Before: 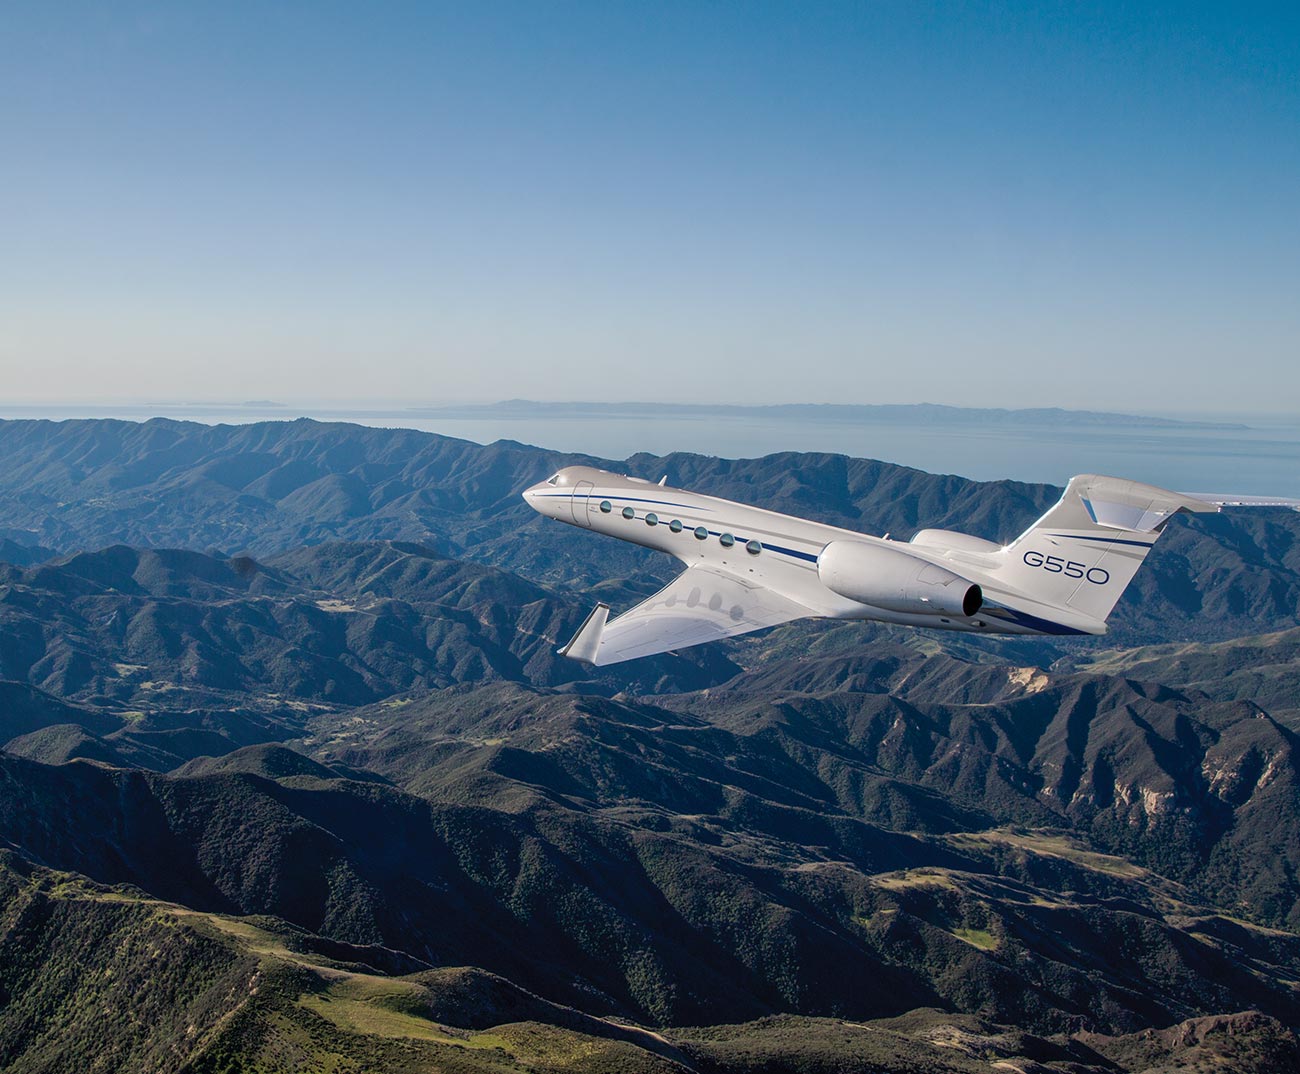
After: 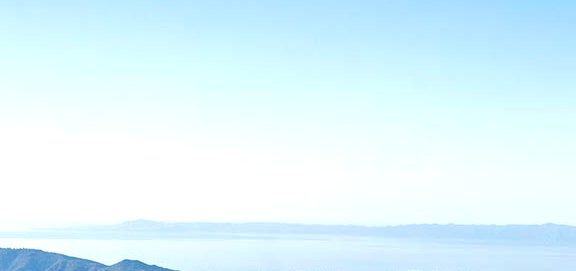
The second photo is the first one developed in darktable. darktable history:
exposure: black level correction 0, exposure 1.1 EV, compensate highlight preservation false
crop: left 28.996%, top 16.823%, right 26.633%, bottom 57.907%
